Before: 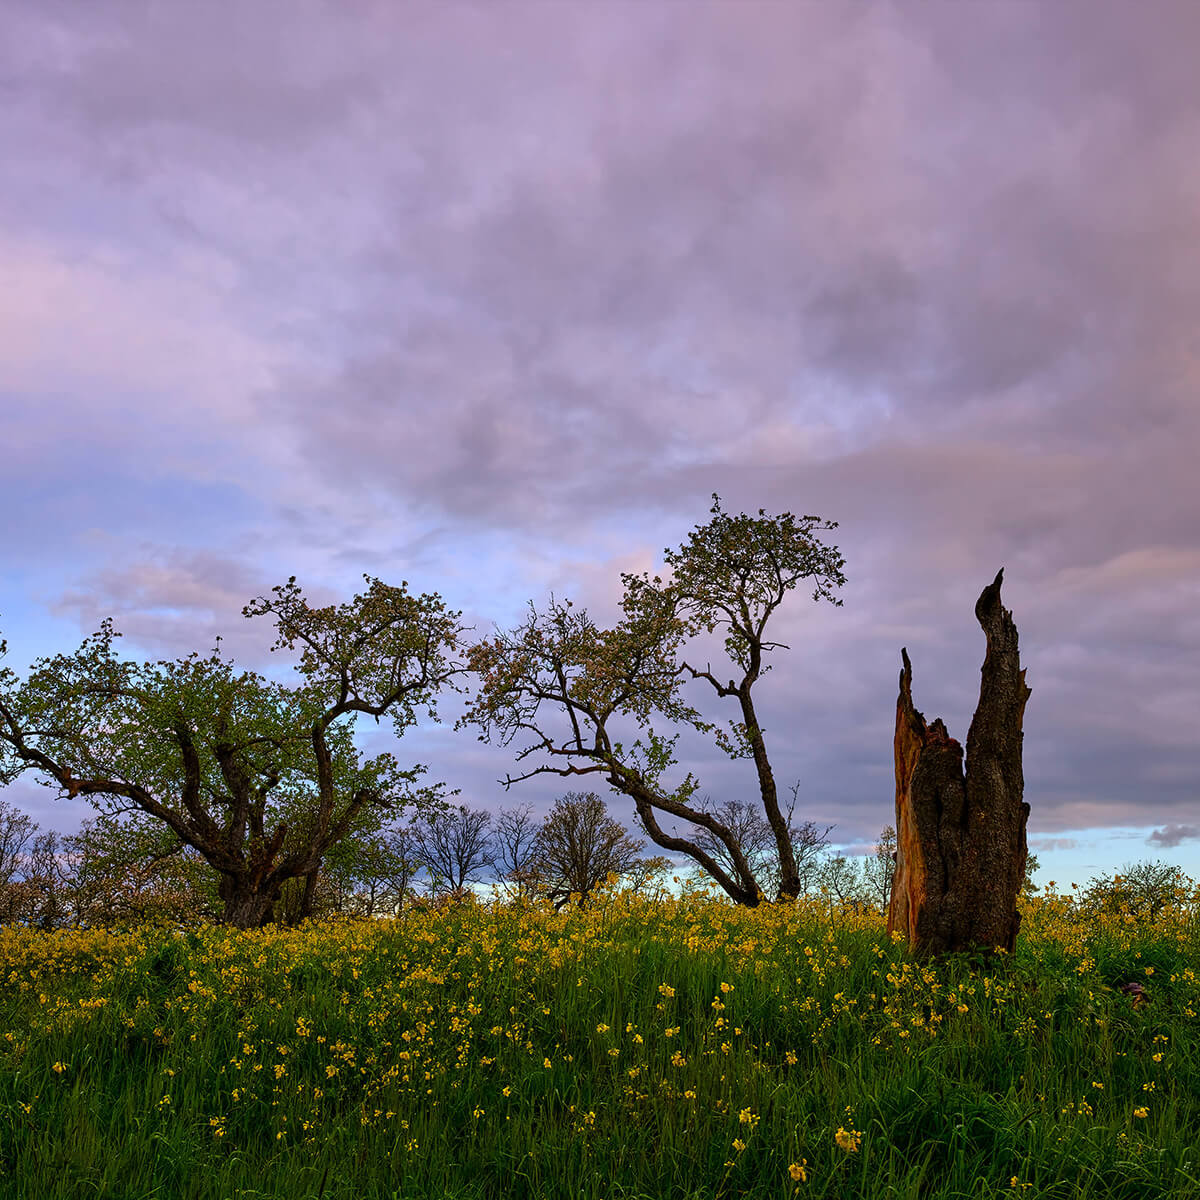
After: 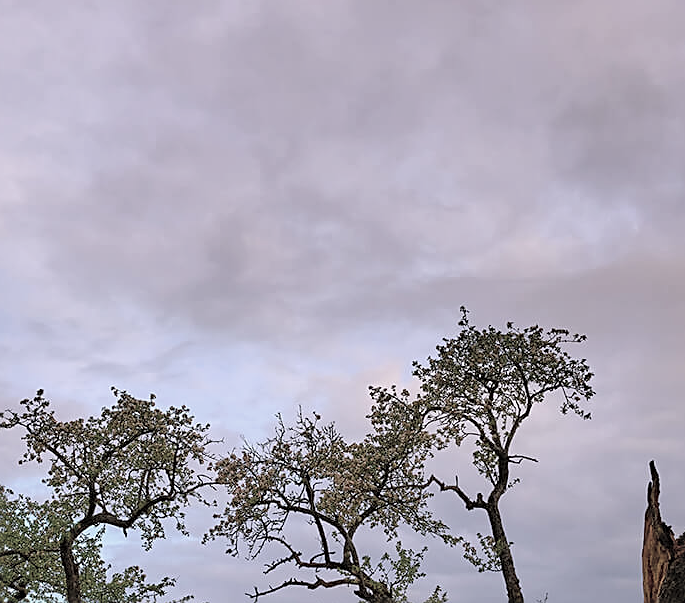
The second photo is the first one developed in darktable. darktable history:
contrast brightness saturation: brightness 0.188, saturation -0.492
sharpen: on, module defaults
crop: left 21.062%, top 15.623%, right 21.835%, bottom 34.114%
